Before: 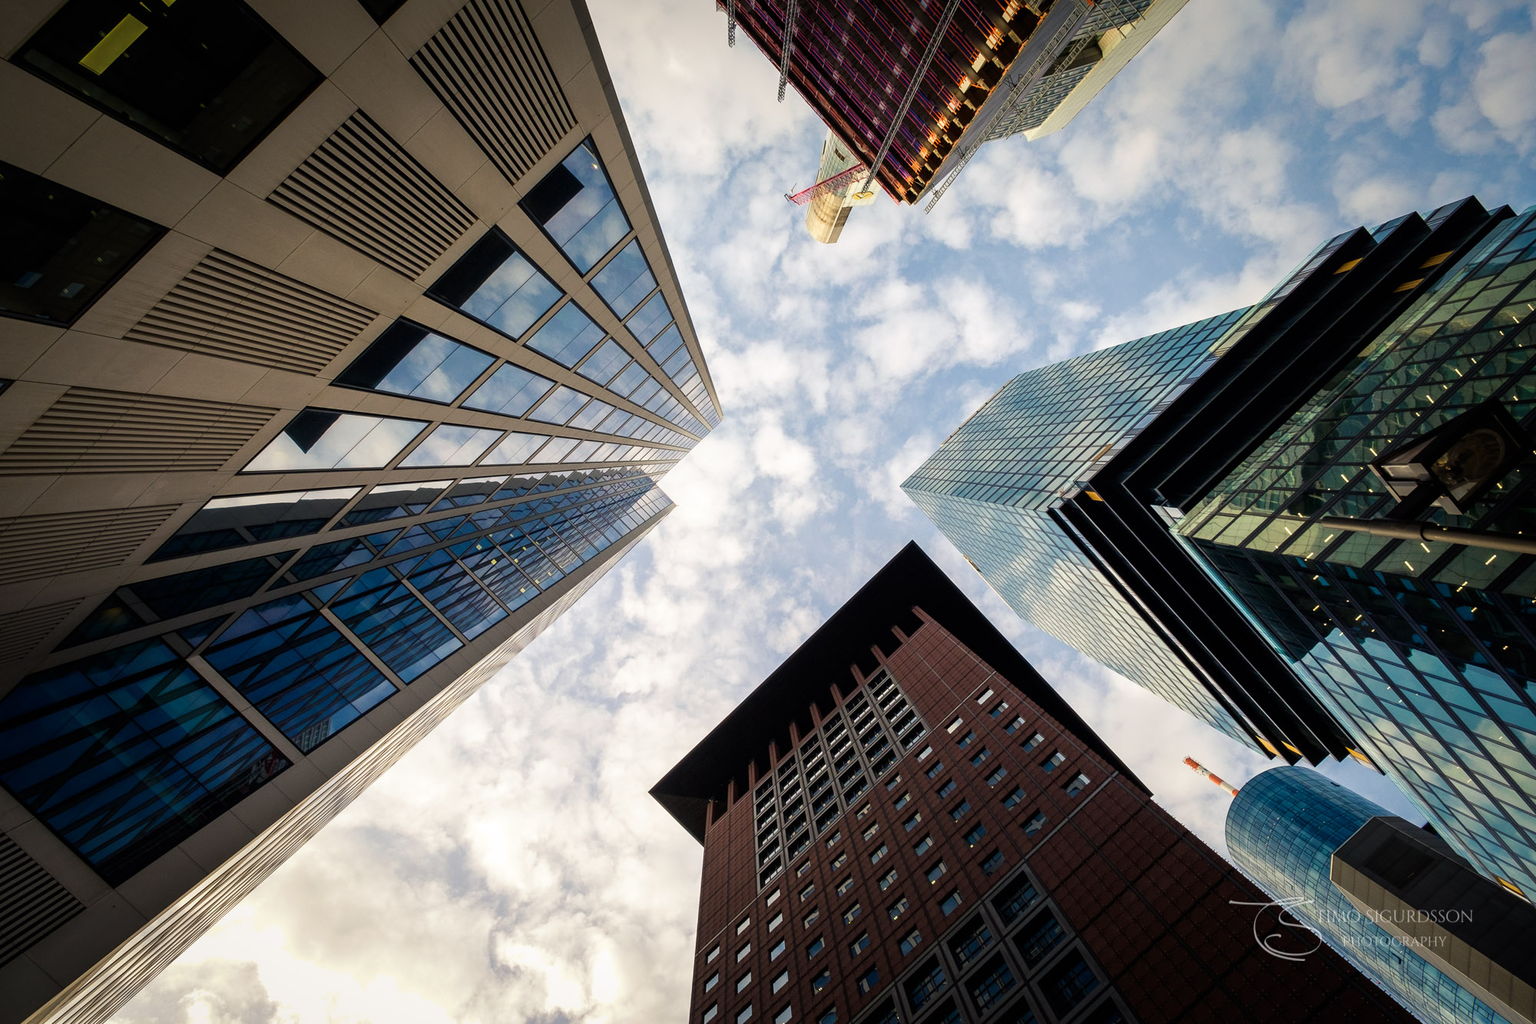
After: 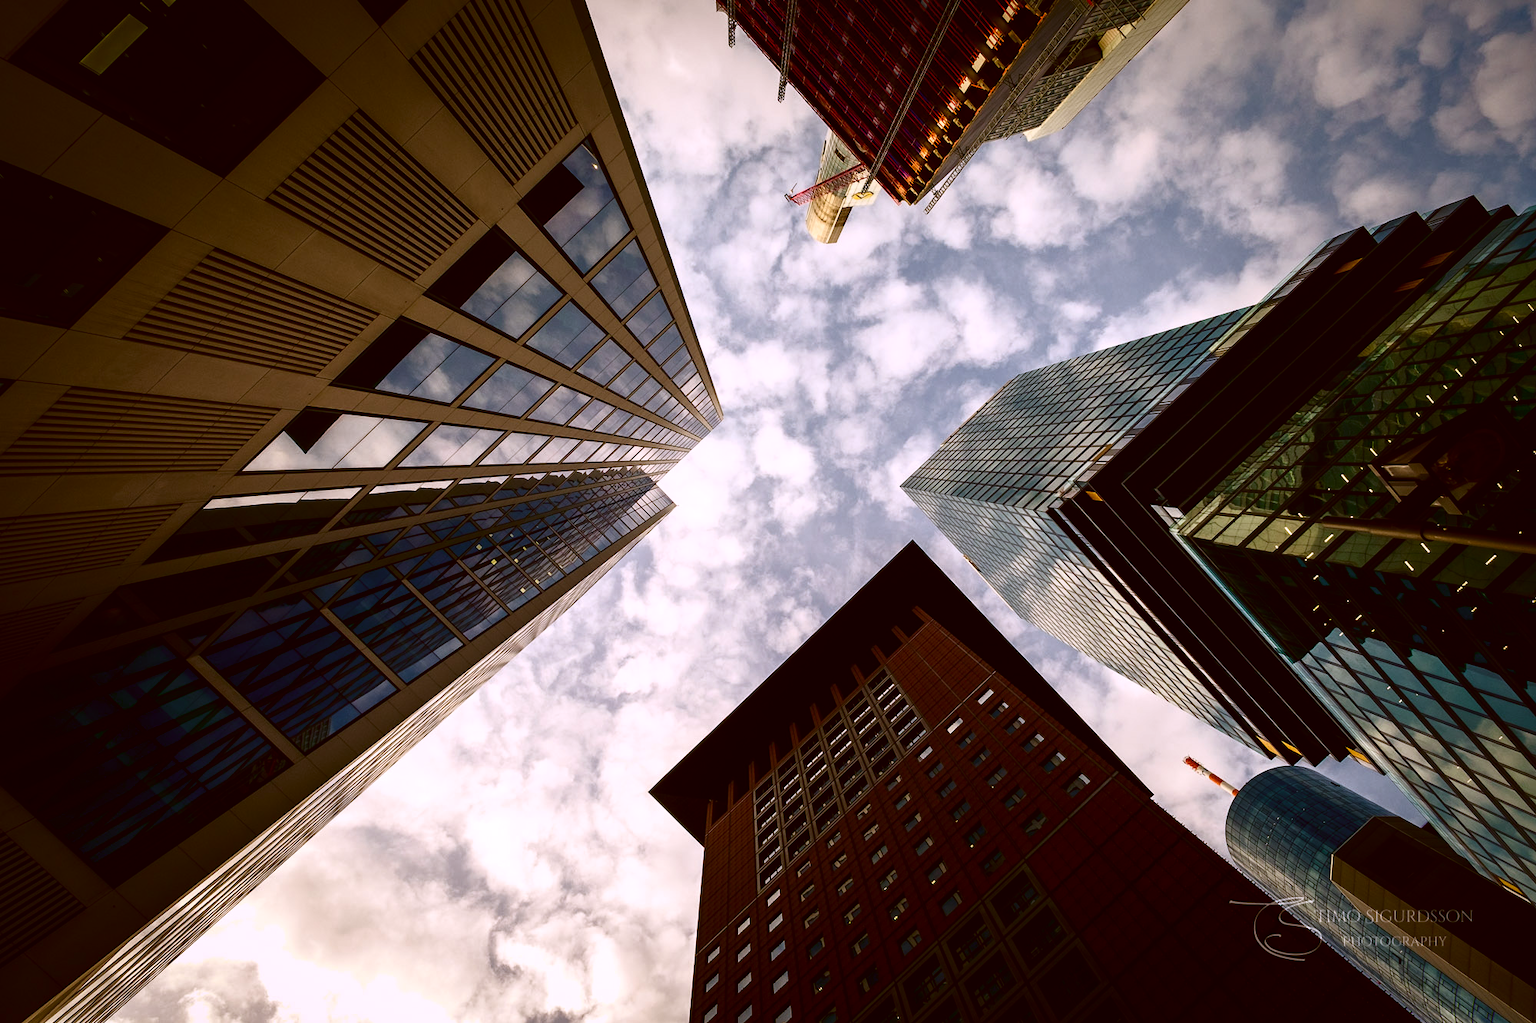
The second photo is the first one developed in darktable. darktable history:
contrast brightness saturation: contrast 0.4, brightness 0.05, saturation 0.25
color correction: highlights a* -0.482, highlights b* 0.161, shadows a* 4.66, shadows b* 20.72
white balance: red 1.05, blue 1.072
base curve: curves: ch0 [(0, 0) (0.826, 0.587) (1, 1)]
